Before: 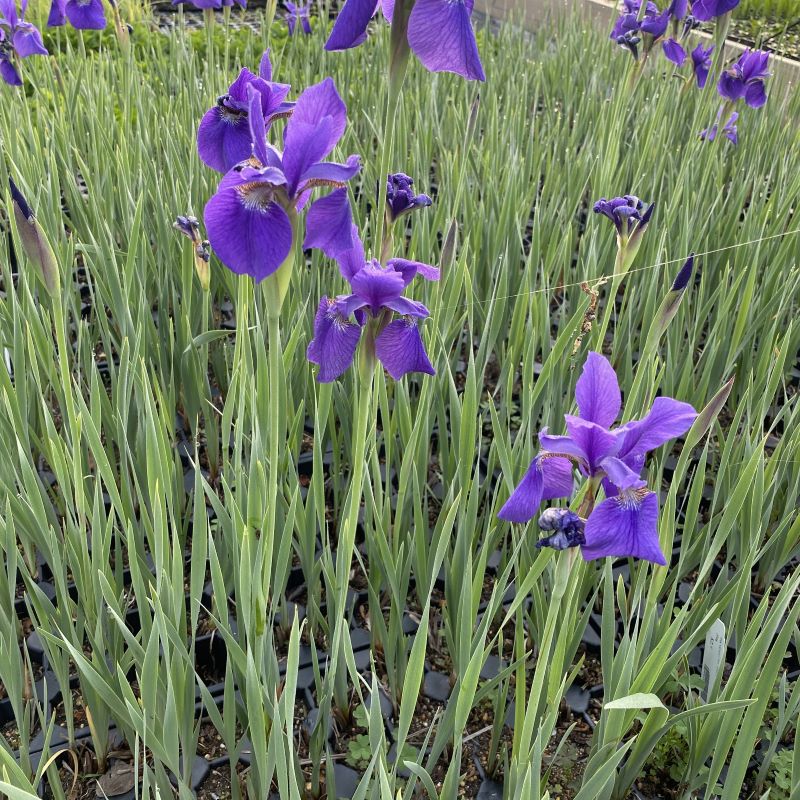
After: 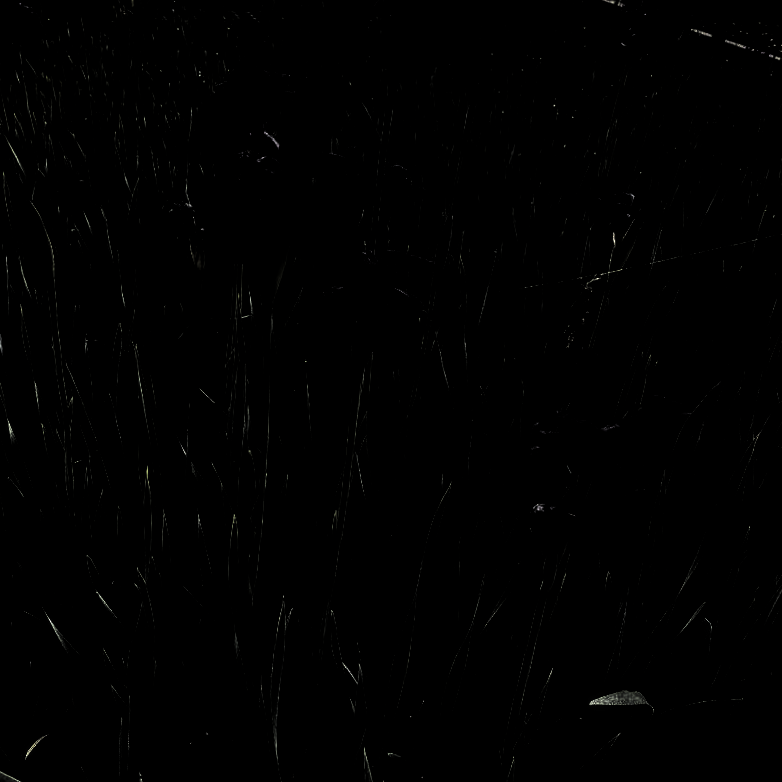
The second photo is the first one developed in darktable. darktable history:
levels: levels [0.721, 0.937, 0.997]
local contrast: on, module defaults
crop and rotate: angle -1.28°
